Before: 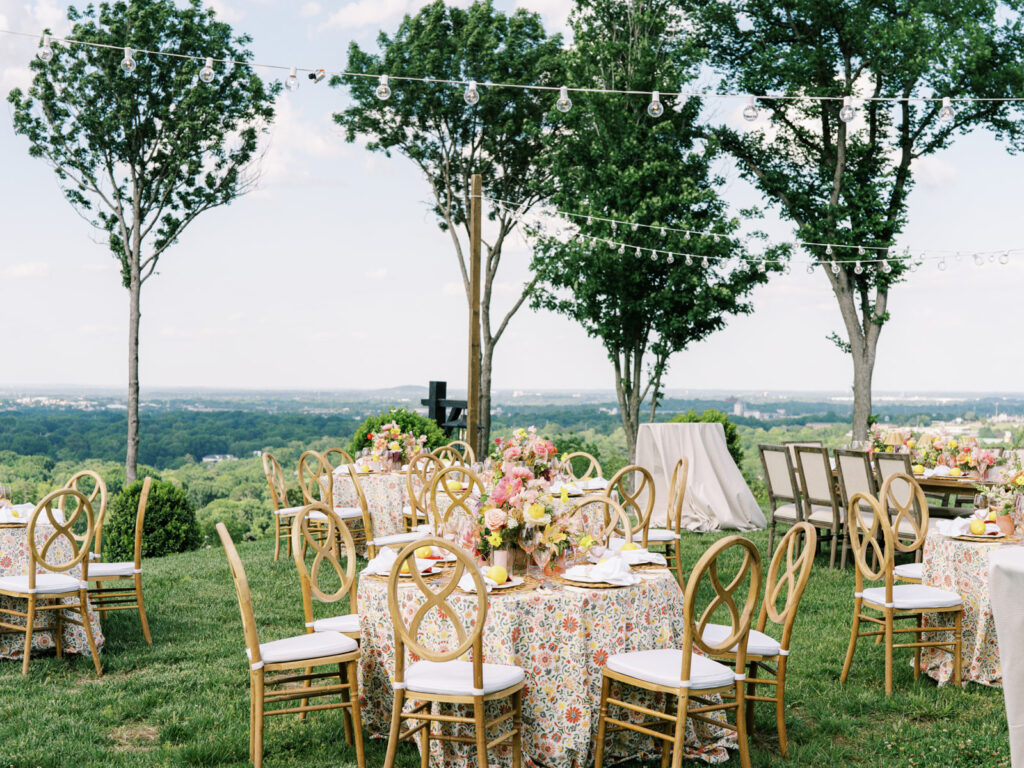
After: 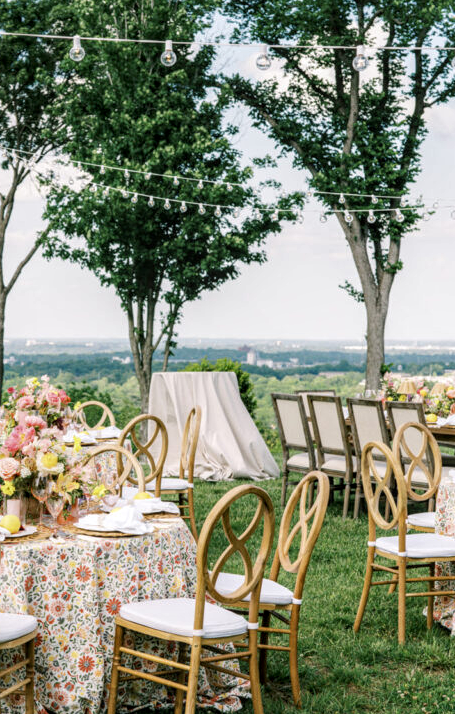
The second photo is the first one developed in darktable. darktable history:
crop: left 47.628%, top 6.643%, right 7.874%
local contrast: detail 130%
